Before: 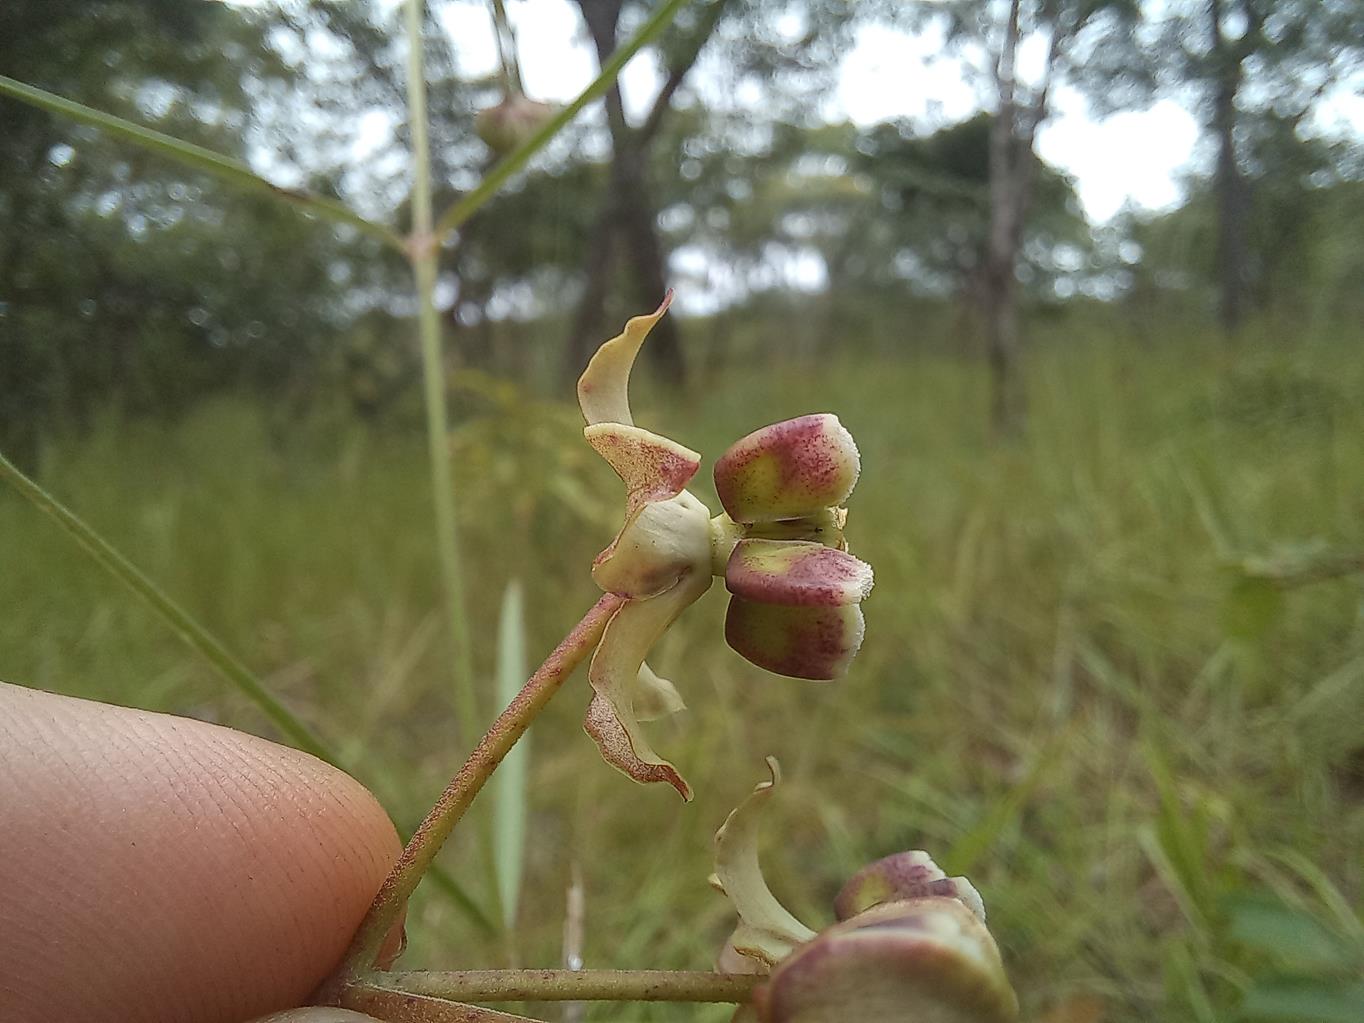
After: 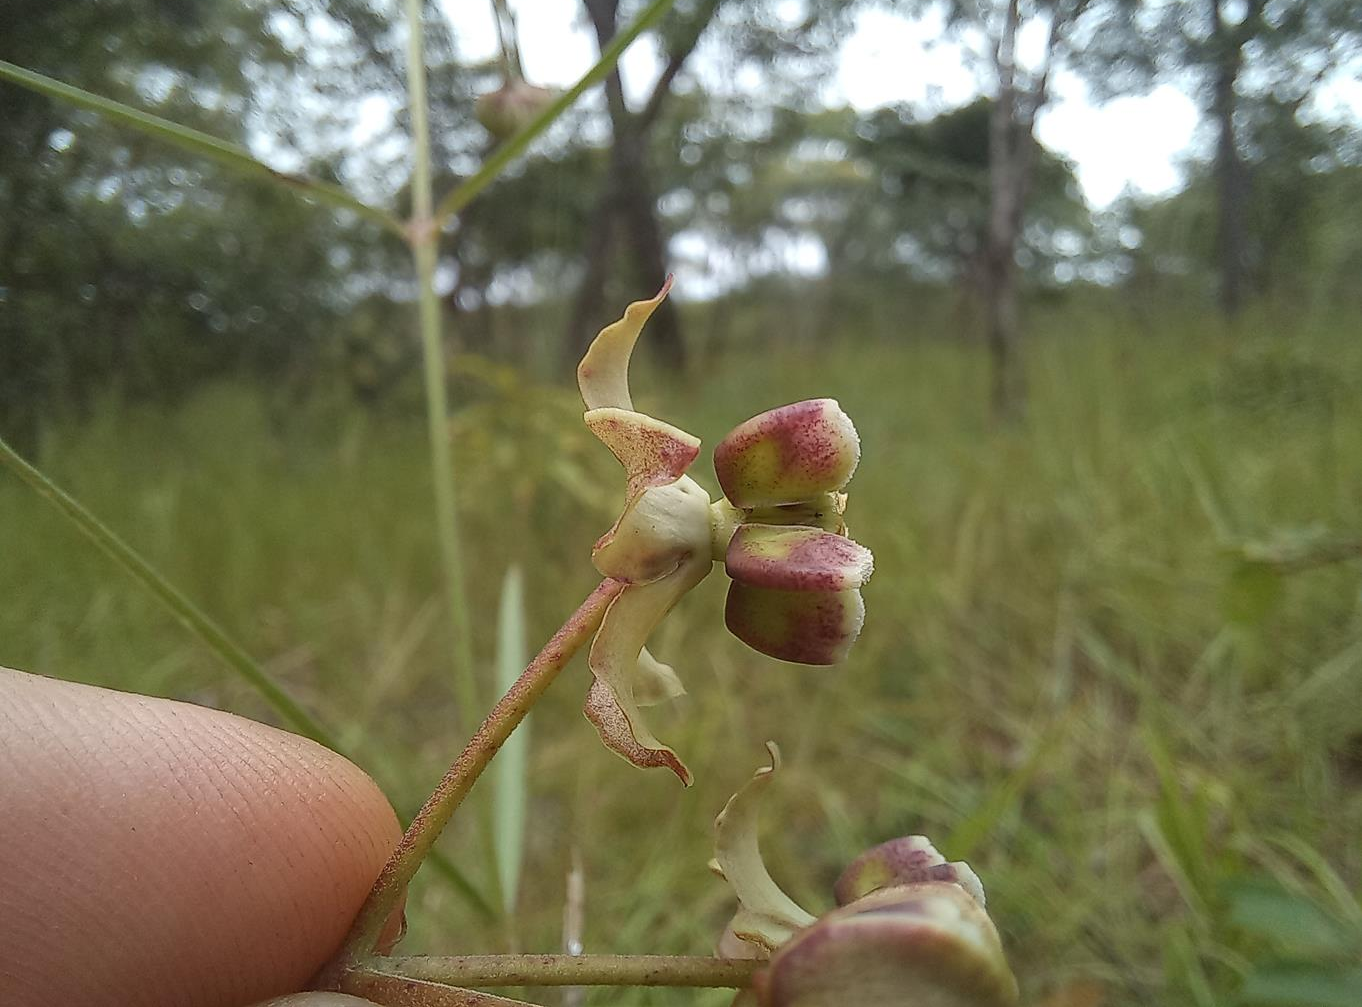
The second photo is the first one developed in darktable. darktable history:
crop: top 1.506%, right 0.091%
